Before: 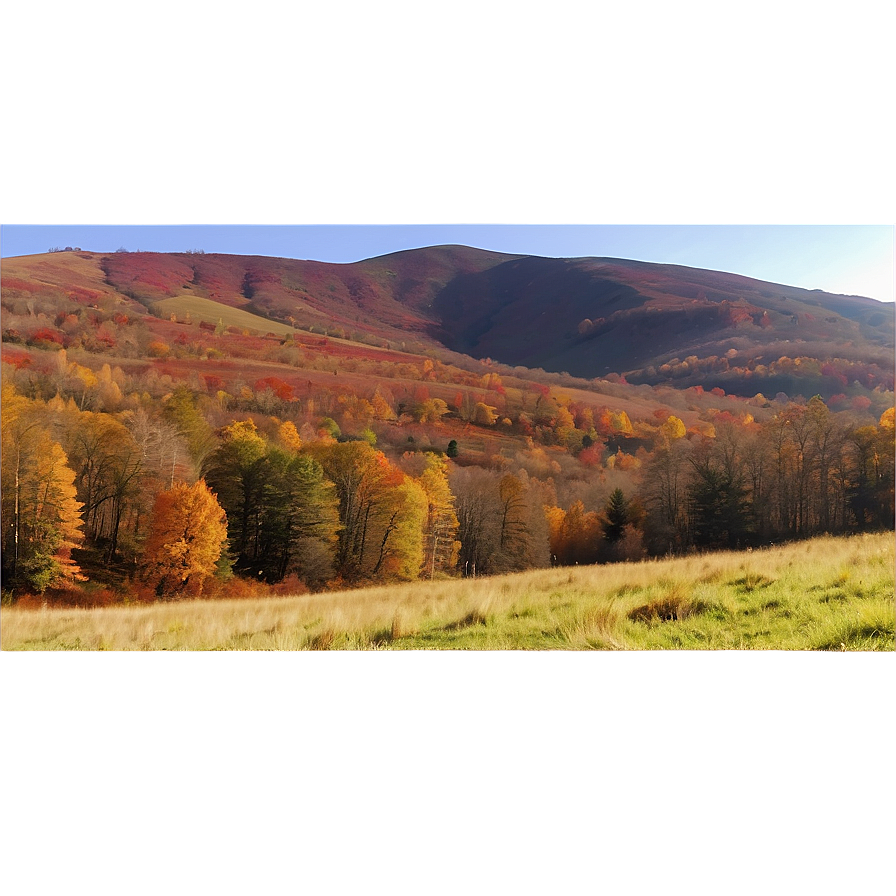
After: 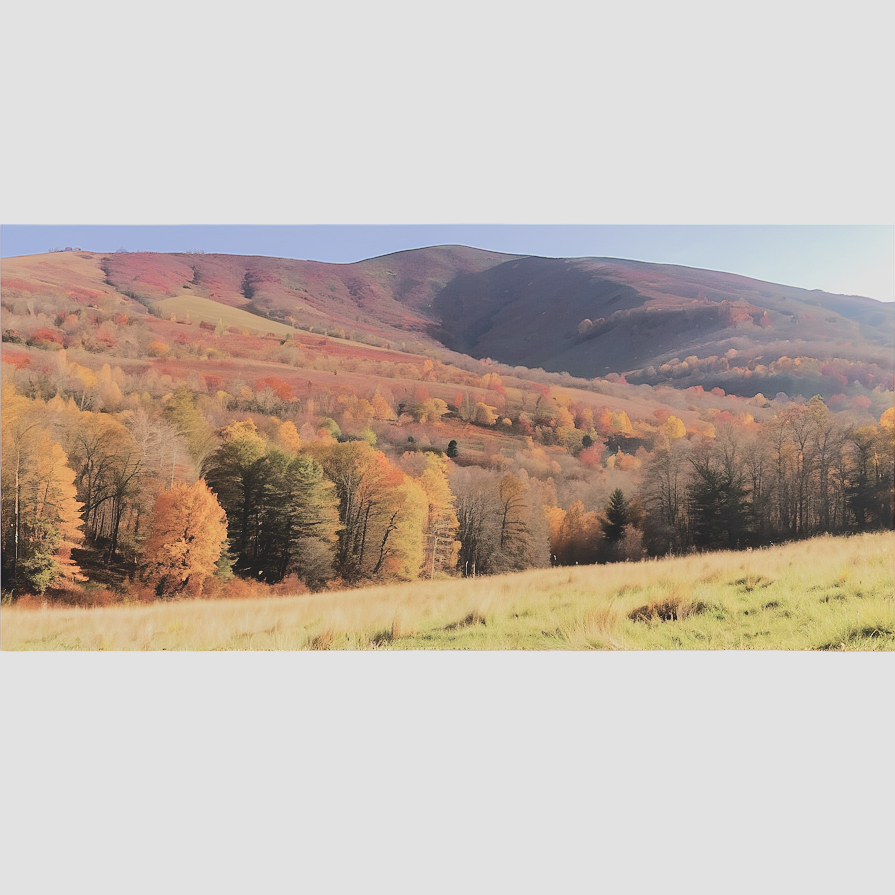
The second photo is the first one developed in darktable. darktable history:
contrast brightness saturation: contrast -0.244, saturation -0.429
tone equalizer: -7 EV 0.151 EV, -6 EV 0.565 EV, -5 EV 1.15 EV, -4 EV 1.36 EV, -3 EV 1.13 EV, -2 EV 0.6 EV, -1 EV 0.162 EV, edges refinement/feathering 500, mask exposure compensation -1.57 EV, preserve details no
crop: left 0.073%
